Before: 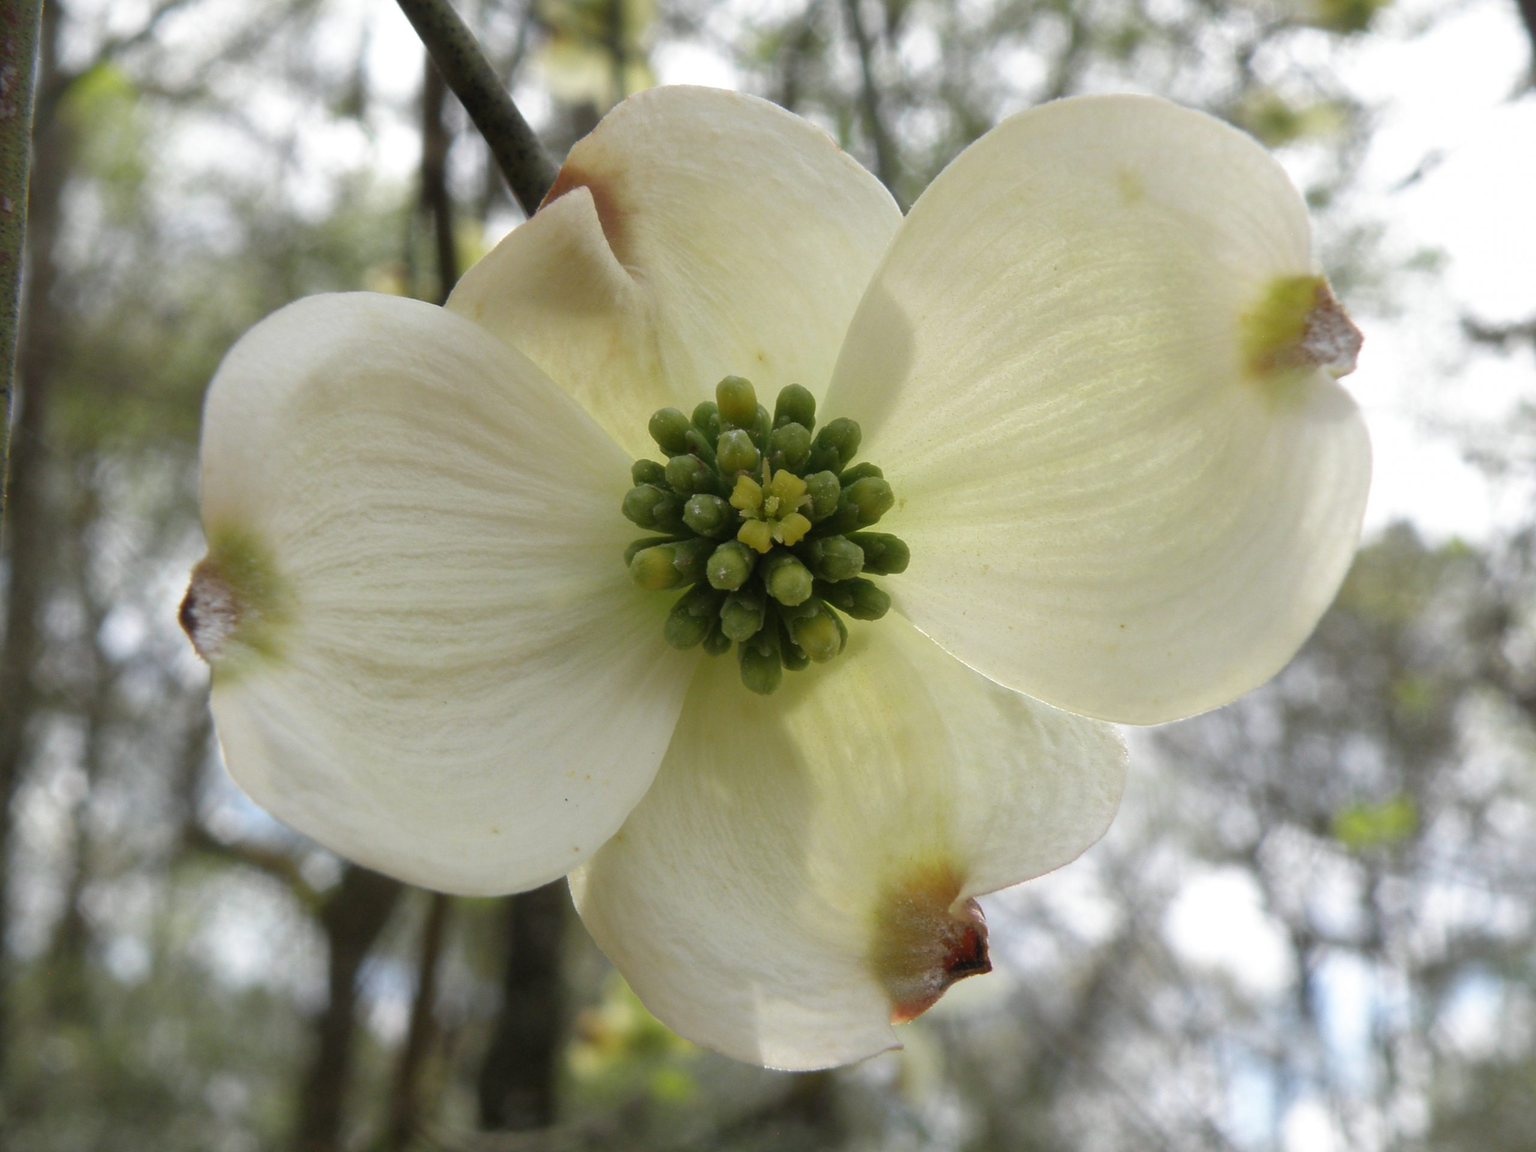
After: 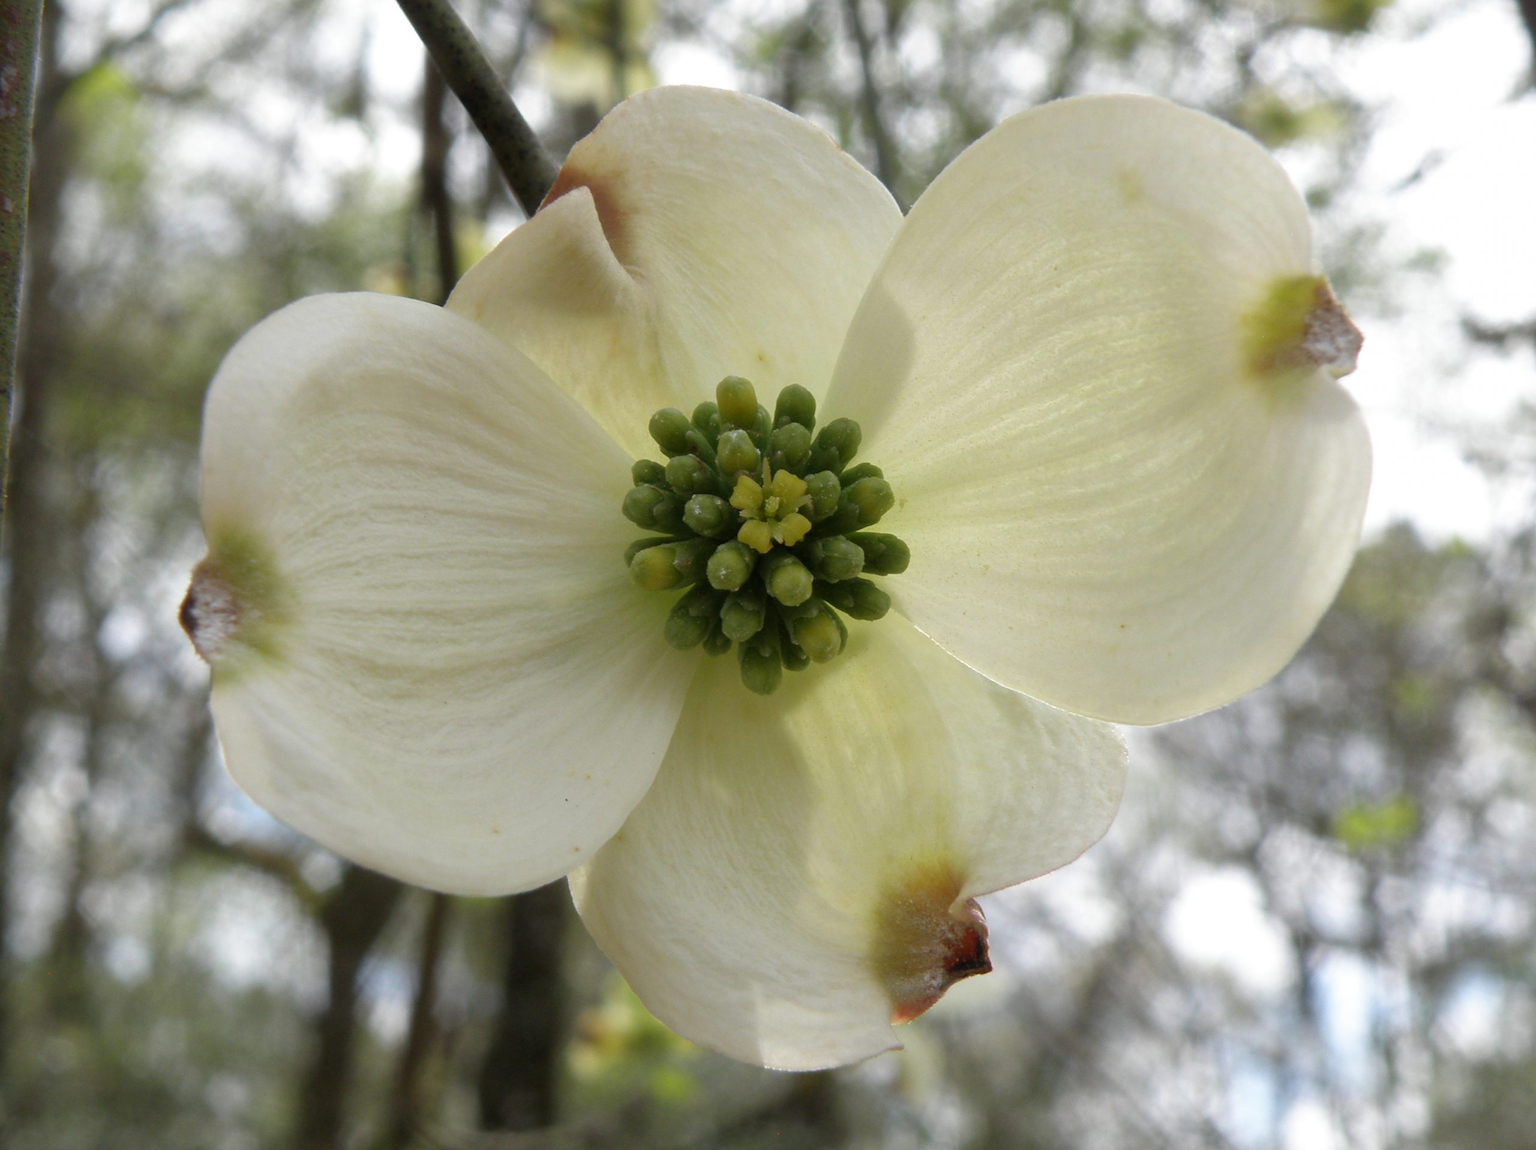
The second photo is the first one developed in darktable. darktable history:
exposure: black level correction 0.001, compensate highlight preservation false
crop: bottom 0.071%
